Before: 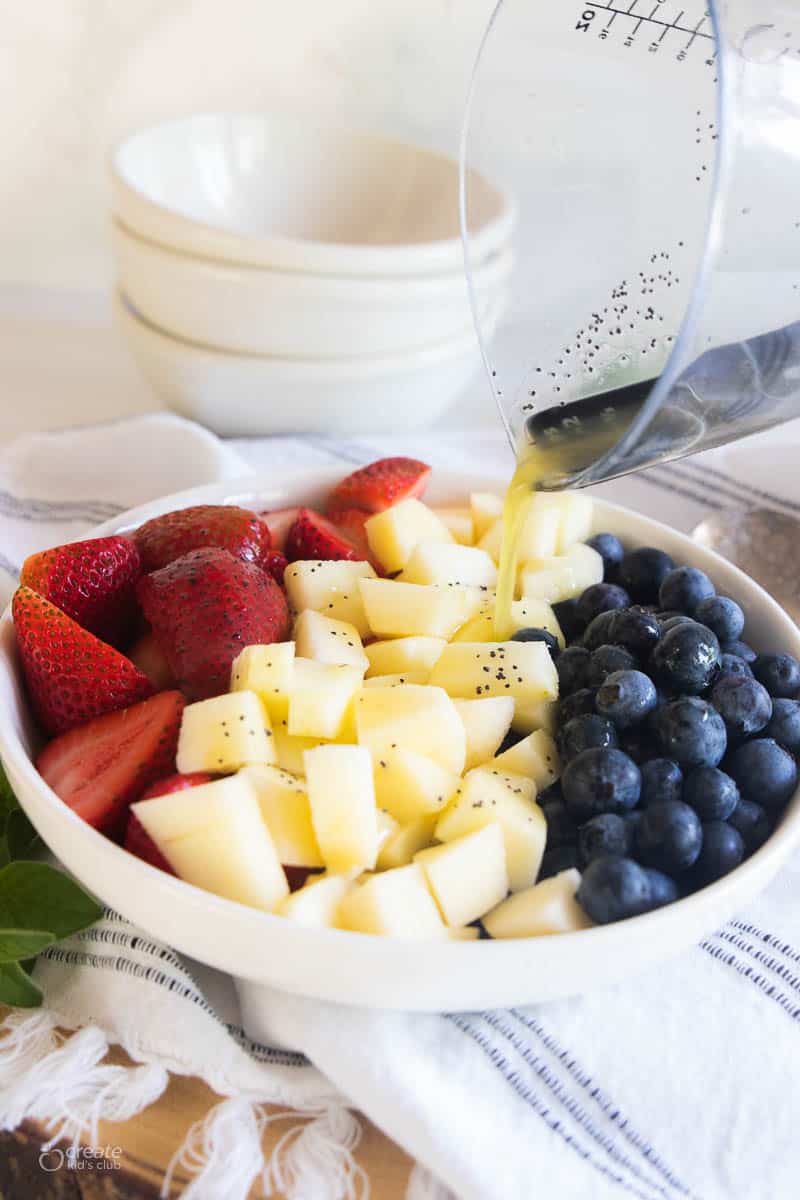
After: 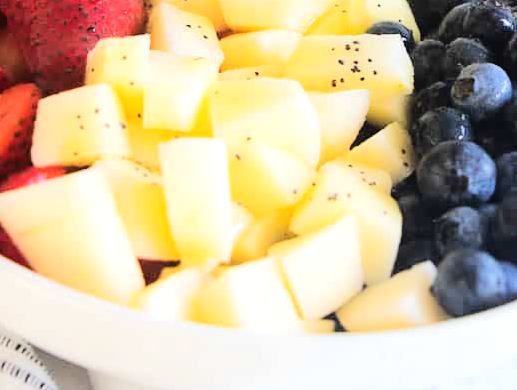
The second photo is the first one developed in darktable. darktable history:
tone equalizer: -7 EV 0.143 EV, -6 EV 0.614 EV, -5 EV 1.13 EV, -4 EV 1.33 EV, -3 EV 1.15 EV, -2 EV 0.6 EV, -1 EV 0.163 EV, edges refinement/feathering 500, mask exposure compensation -1.57 EV, preserve details no
crop: left 18.189%, top 50.65%, right 17.116%, bottom 16.841%
